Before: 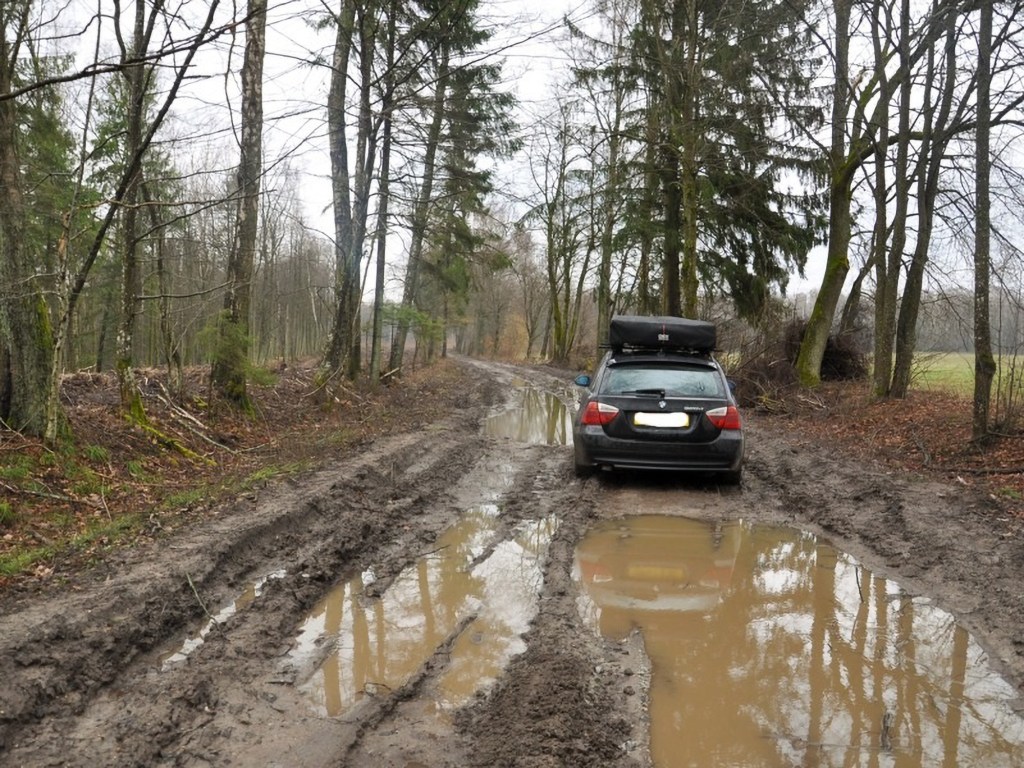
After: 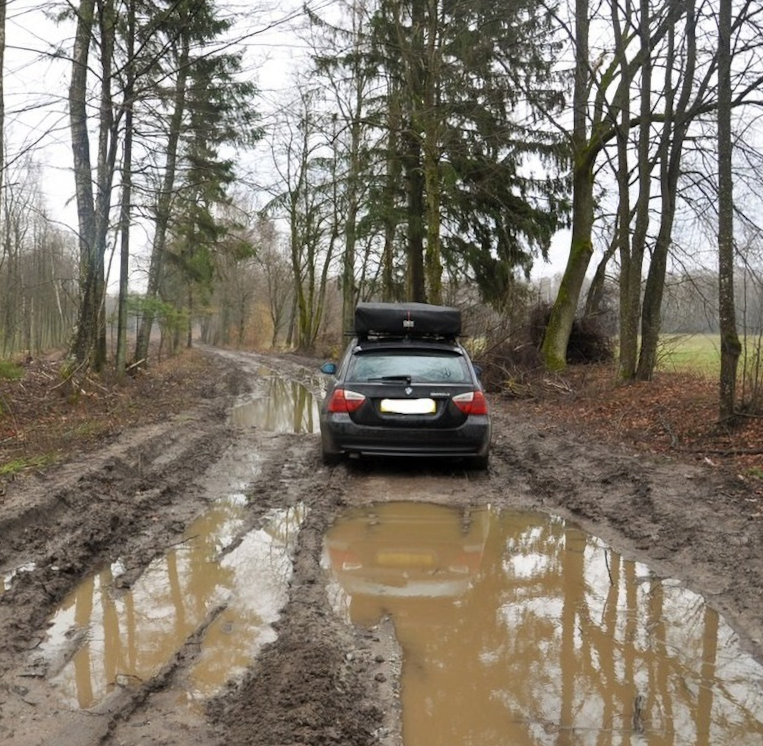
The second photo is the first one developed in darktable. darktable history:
crop and rotate: left 24.6%
rotate and perspective: rotation -1°, crop left 0.011, crop right 0.989, crop top 0.025, crop bottom 0.975
